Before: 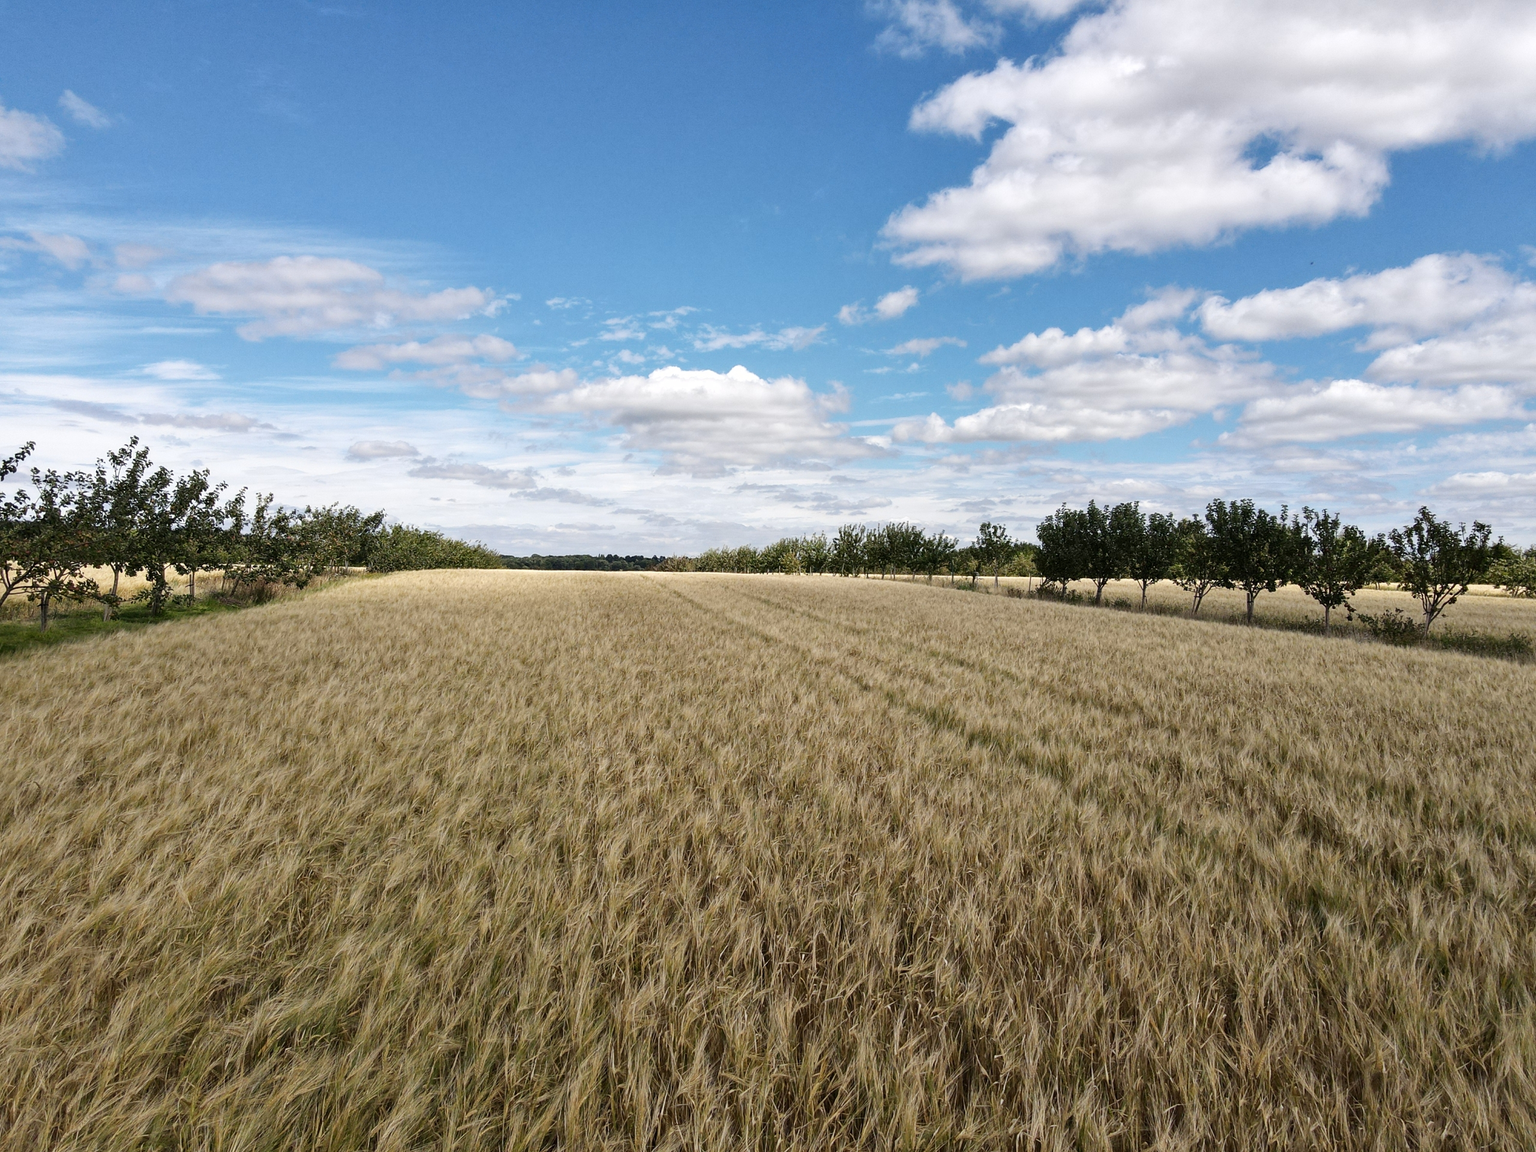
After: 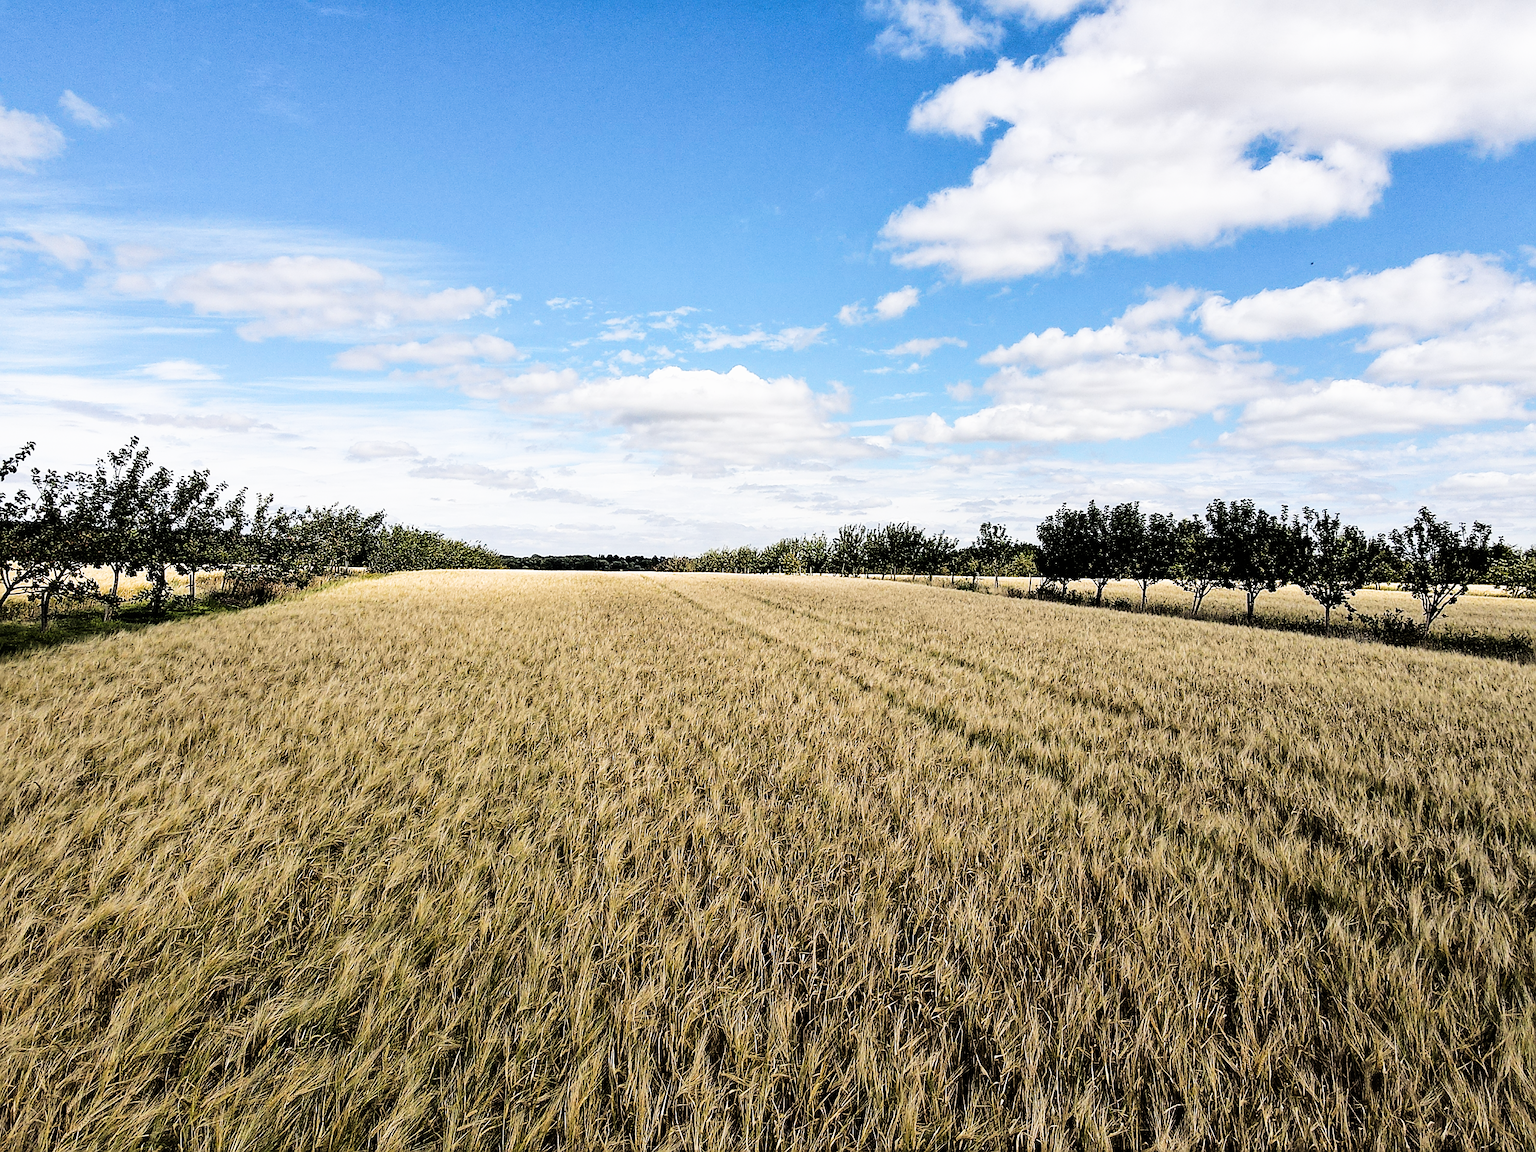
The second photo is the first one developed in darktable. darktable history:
color balance rgb: global offset › luminance 0.71%, perceptual saturation grading › global saturation -11.5%, perceptual brilliance grading › highlights 17.77%, perceptual brilliance grading › mid-tones 31.71%, perceptual brilliance grading › shadows -31.01%, global vibrance 50%
sharpen: radius 1.4, amount 1.25, threshold 0.7
filmic rgb: black relative exposure -5 EV, white relative exposure 3.5 EV, hardness 3.19, contrast 1.4, highlights saturation mix -50%
